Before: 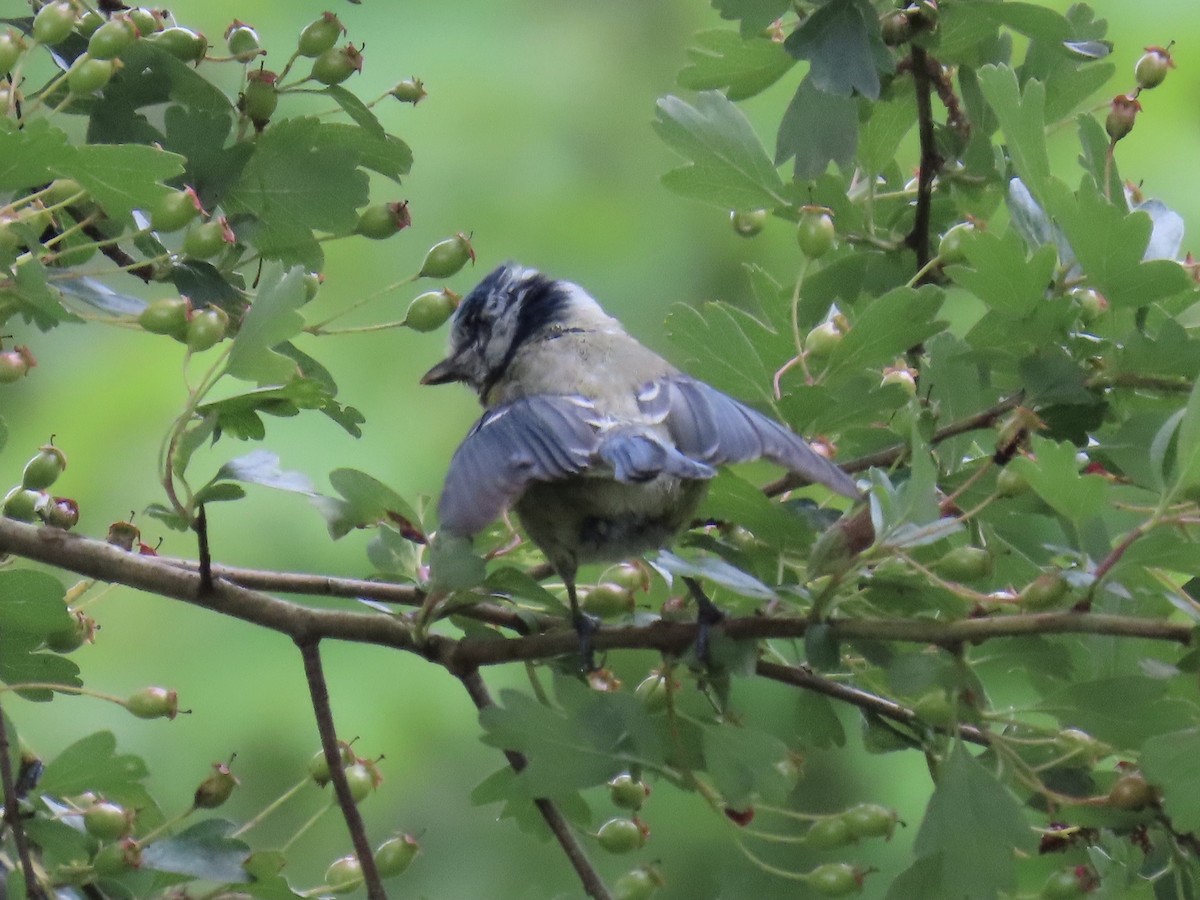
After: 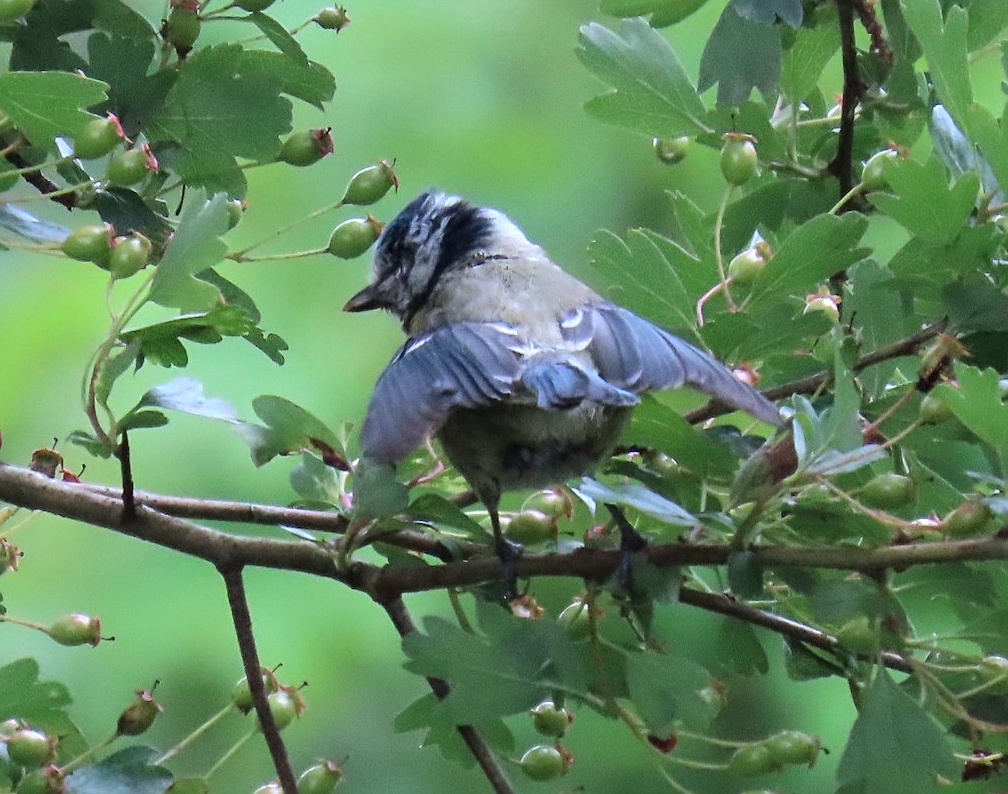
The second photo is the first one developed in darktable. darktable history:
crop: left 6.446%, top 8.188%, right 9.538%, bottom 3.548%
sharpen: on, module defaults
tone equalizer: -8 EV -0.417 EV, -7 EV -0.389 EV, -6 EV -0.333 EV, -5 EV -0.222 EV, -3 EV 0.222 EV, -2 EV 0.333 EV, -1 EV 0.389 EV, +0 EV 0.417 EV, edges refinement/feathering 500, mask exposure compensation -1.57 EV, preserve details no
color correction: highlights a* -0.772, highlights b* -8.92
